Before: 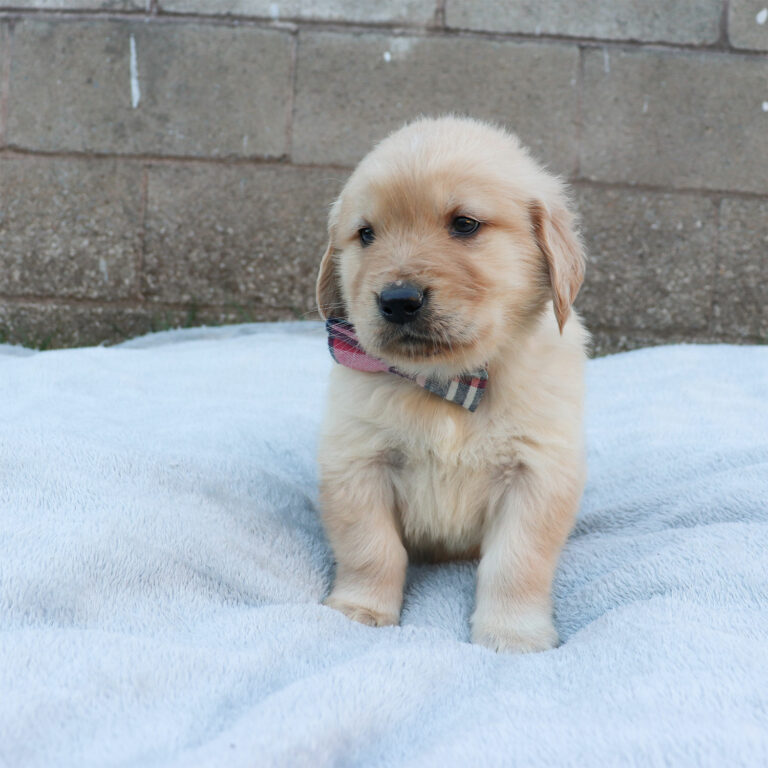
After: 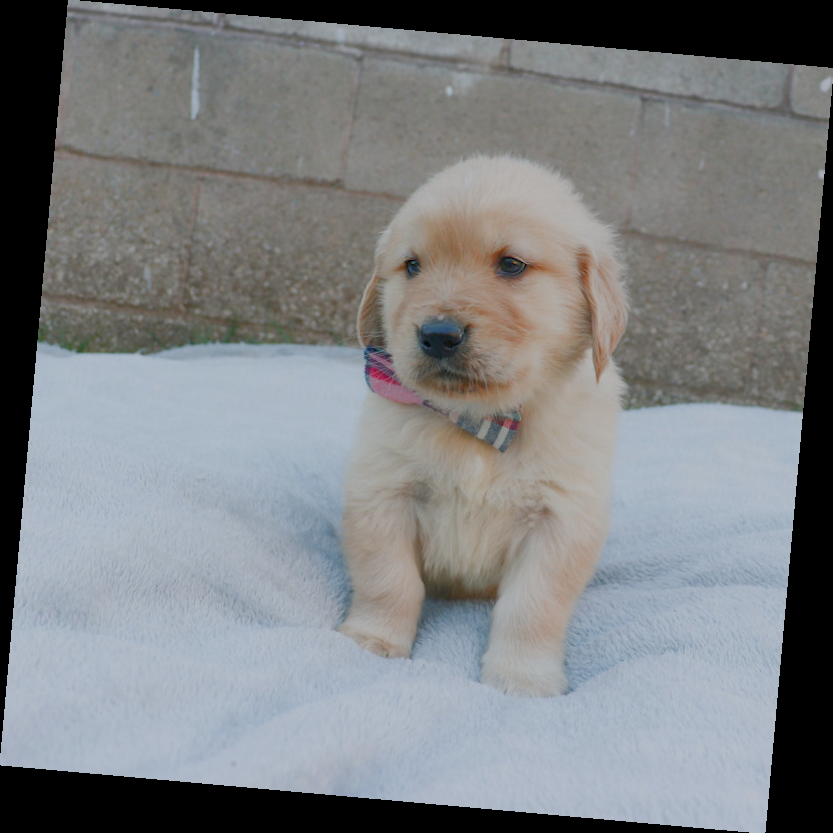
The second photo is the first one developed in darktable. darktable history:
rotate and perspective: rotation 5.12°, automatic cropping off
color balance rgb: shadows lift › chroma 1%, shadows lift › hue 113°, highlights gain › chroma 0.2%, highlights gain › hue 333°, perceptual saturation grading › global saturation 20%, perceptual saturation grading › highlights -50%, perceptual saturation grading › shadows 25%, contrast -30%
